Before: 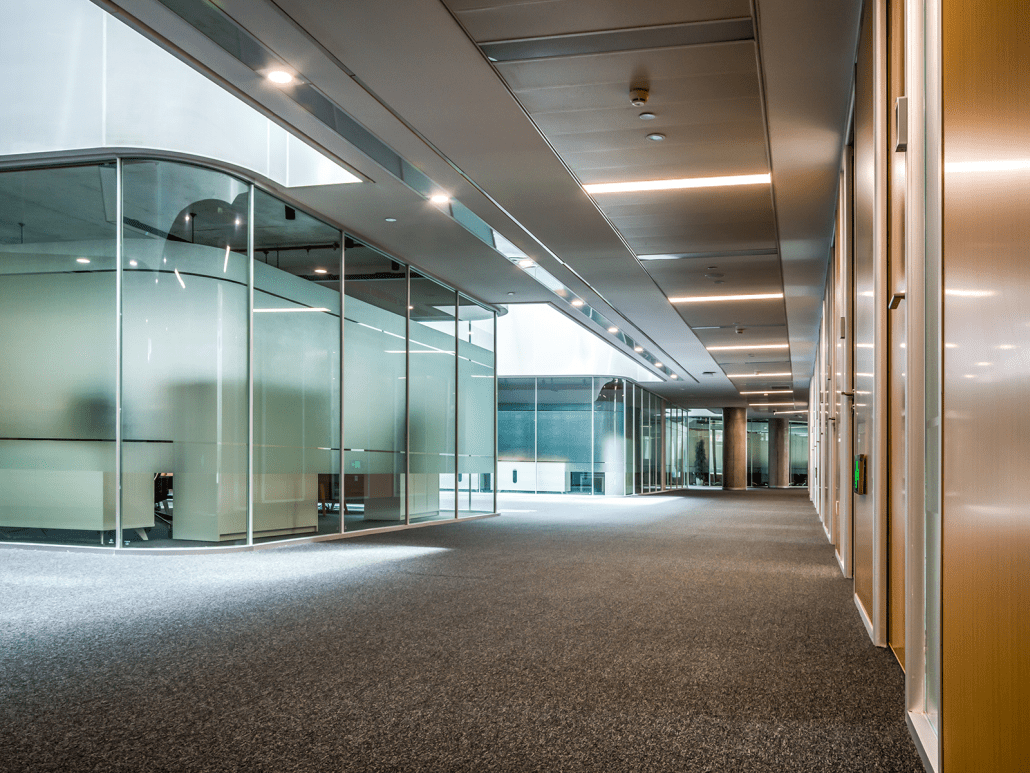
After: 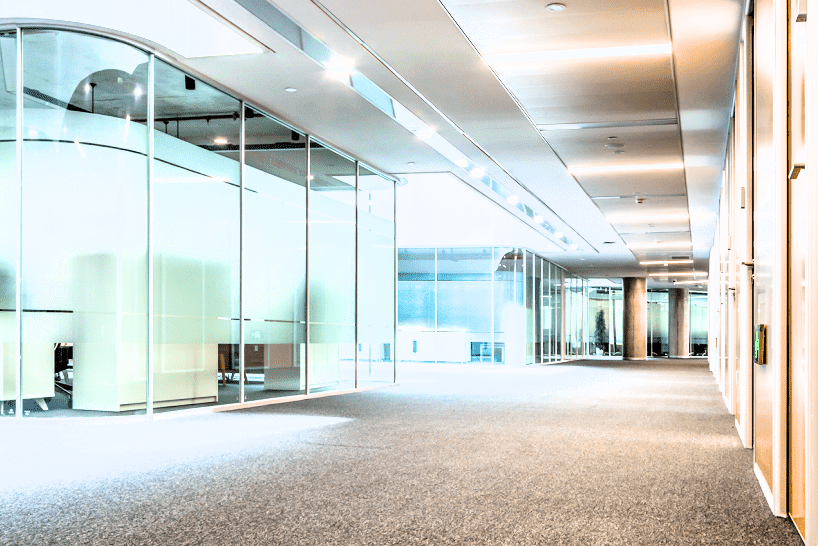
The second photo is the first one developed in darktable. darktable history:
white balance: red 0.974, blue 1.044
filmic rgb: black relative exposure -16 EV, white relative exposure 6.29 EV, hardness 5.1, contrast 1.35
exposure: black level correction 0, exposure 1.9 EV, compensate highlight preservation false
crop: left 9.712%, top 16.928%, right 10.845%, bottom 12.332%
